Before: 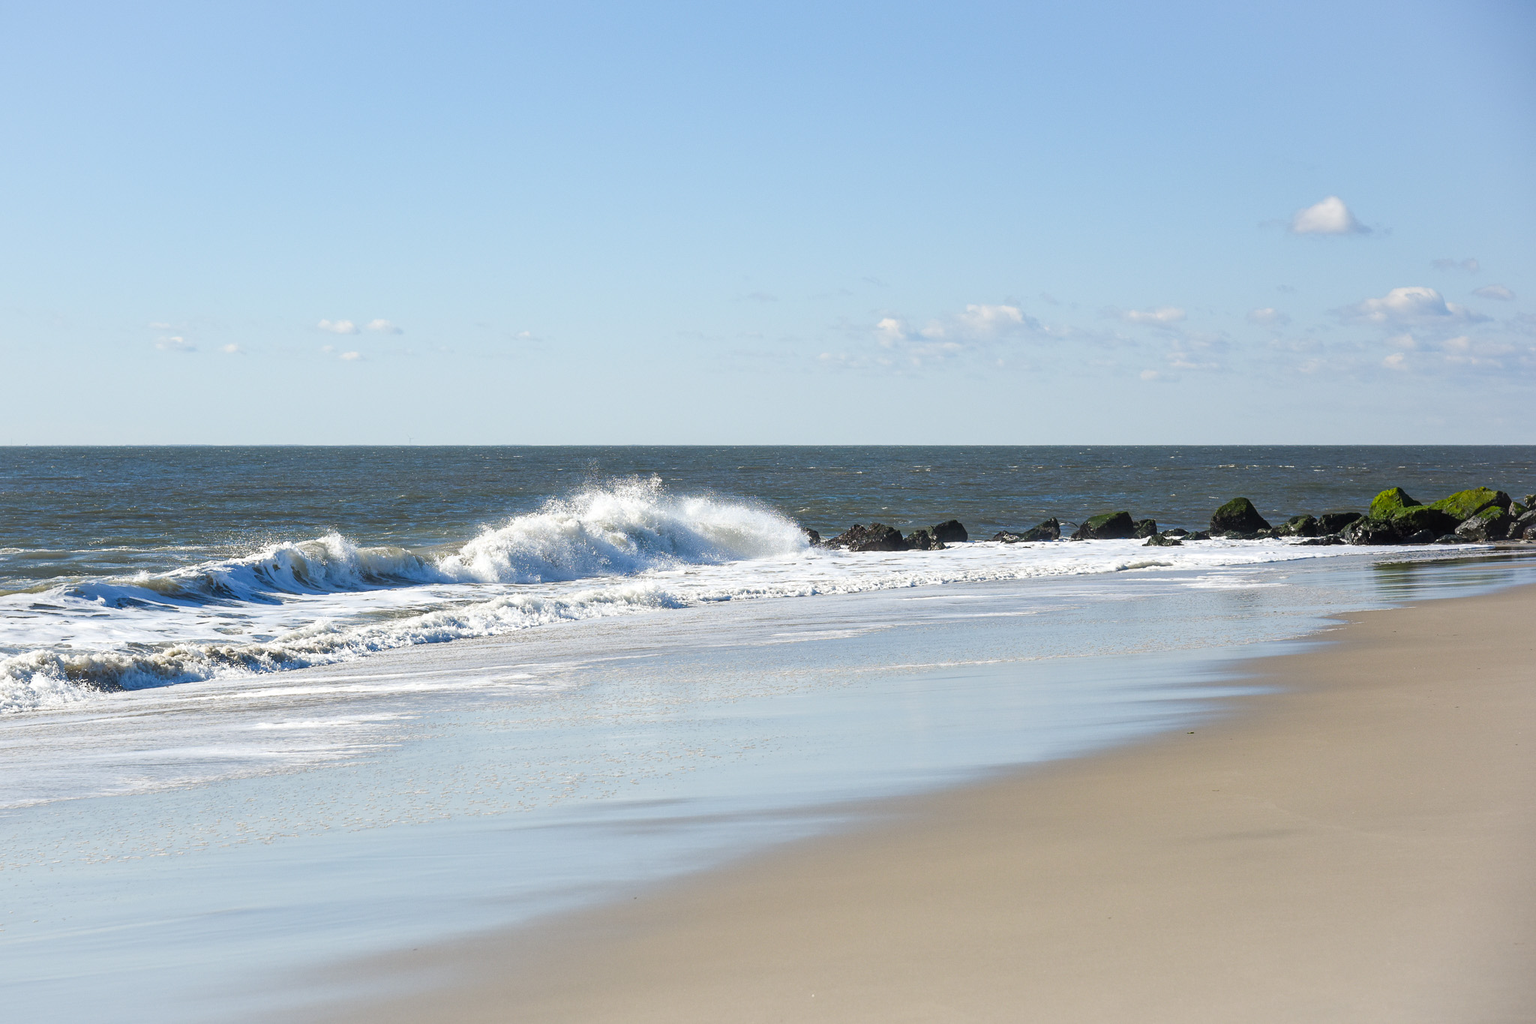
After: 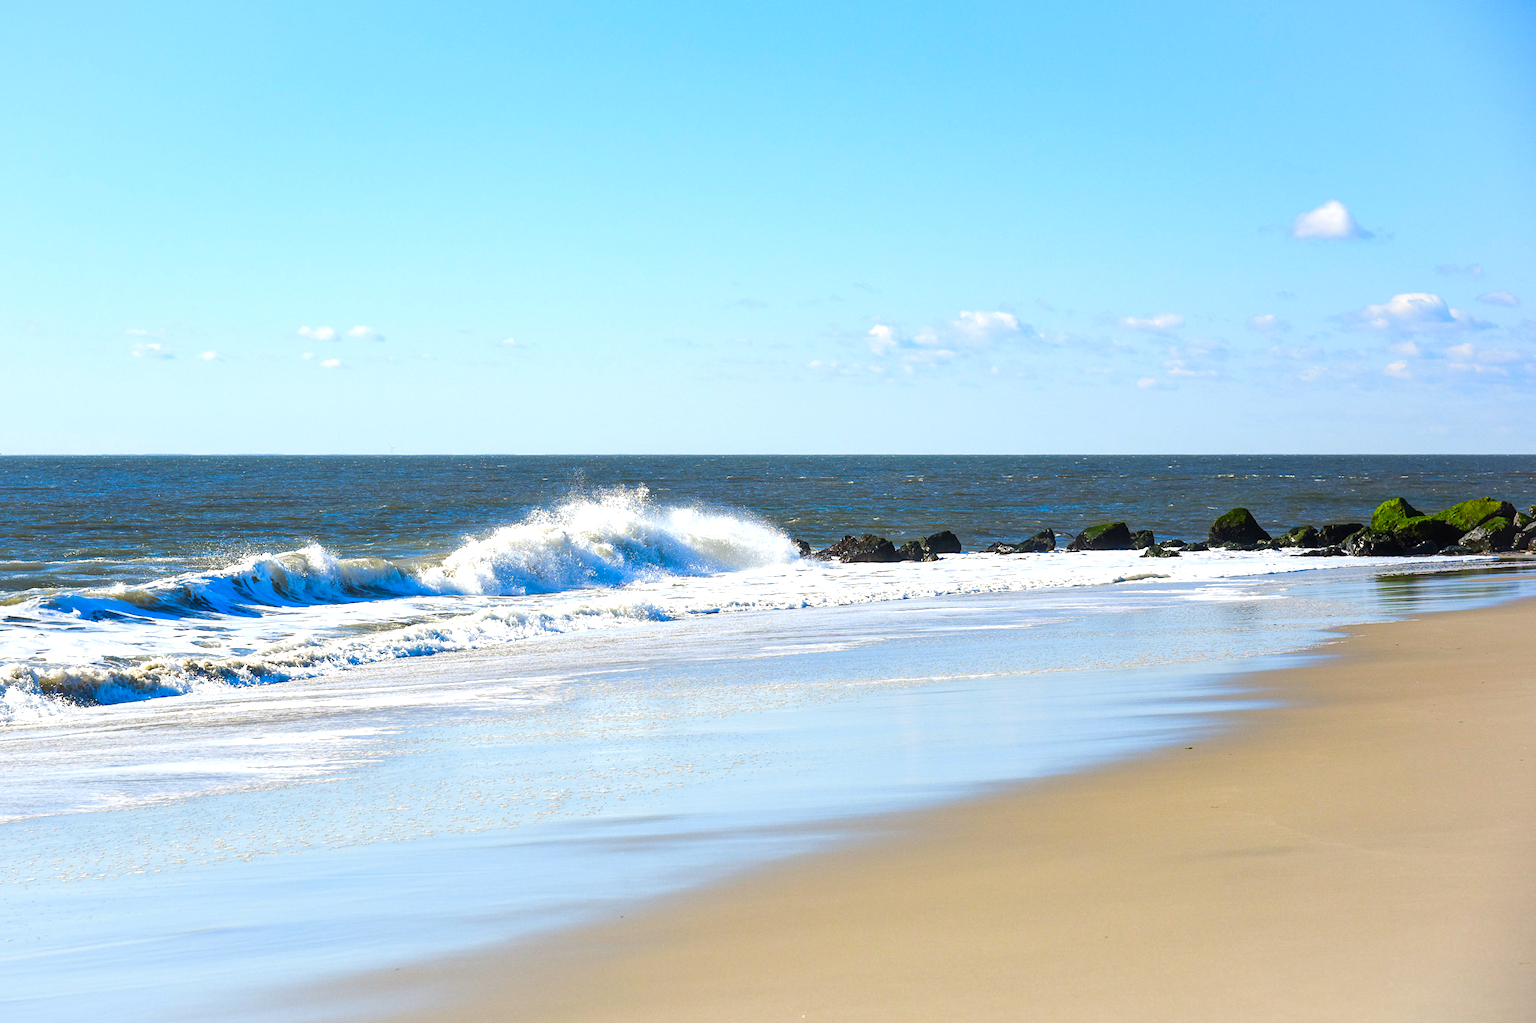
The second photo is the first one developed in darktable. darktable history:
color contrast: green-magenta contrast 1.55, blue-yellow contrast 1.83
crop: left 1.743%, right 0.268%, bottom 2.011%
tone equalizer: -8 EV -0.417 EV, -7 EV -0.389 EV, -6 EV -0.333 EV, -5 EV -0.222 EV, -3 EV 0.222 EV, -2 EV 0.333 EV, -1 EV 0.389 EV, +0 EV 0.417 EV, edges refinement/feathering 500, mask exposure compensation -1.25 EV, preserve details no
